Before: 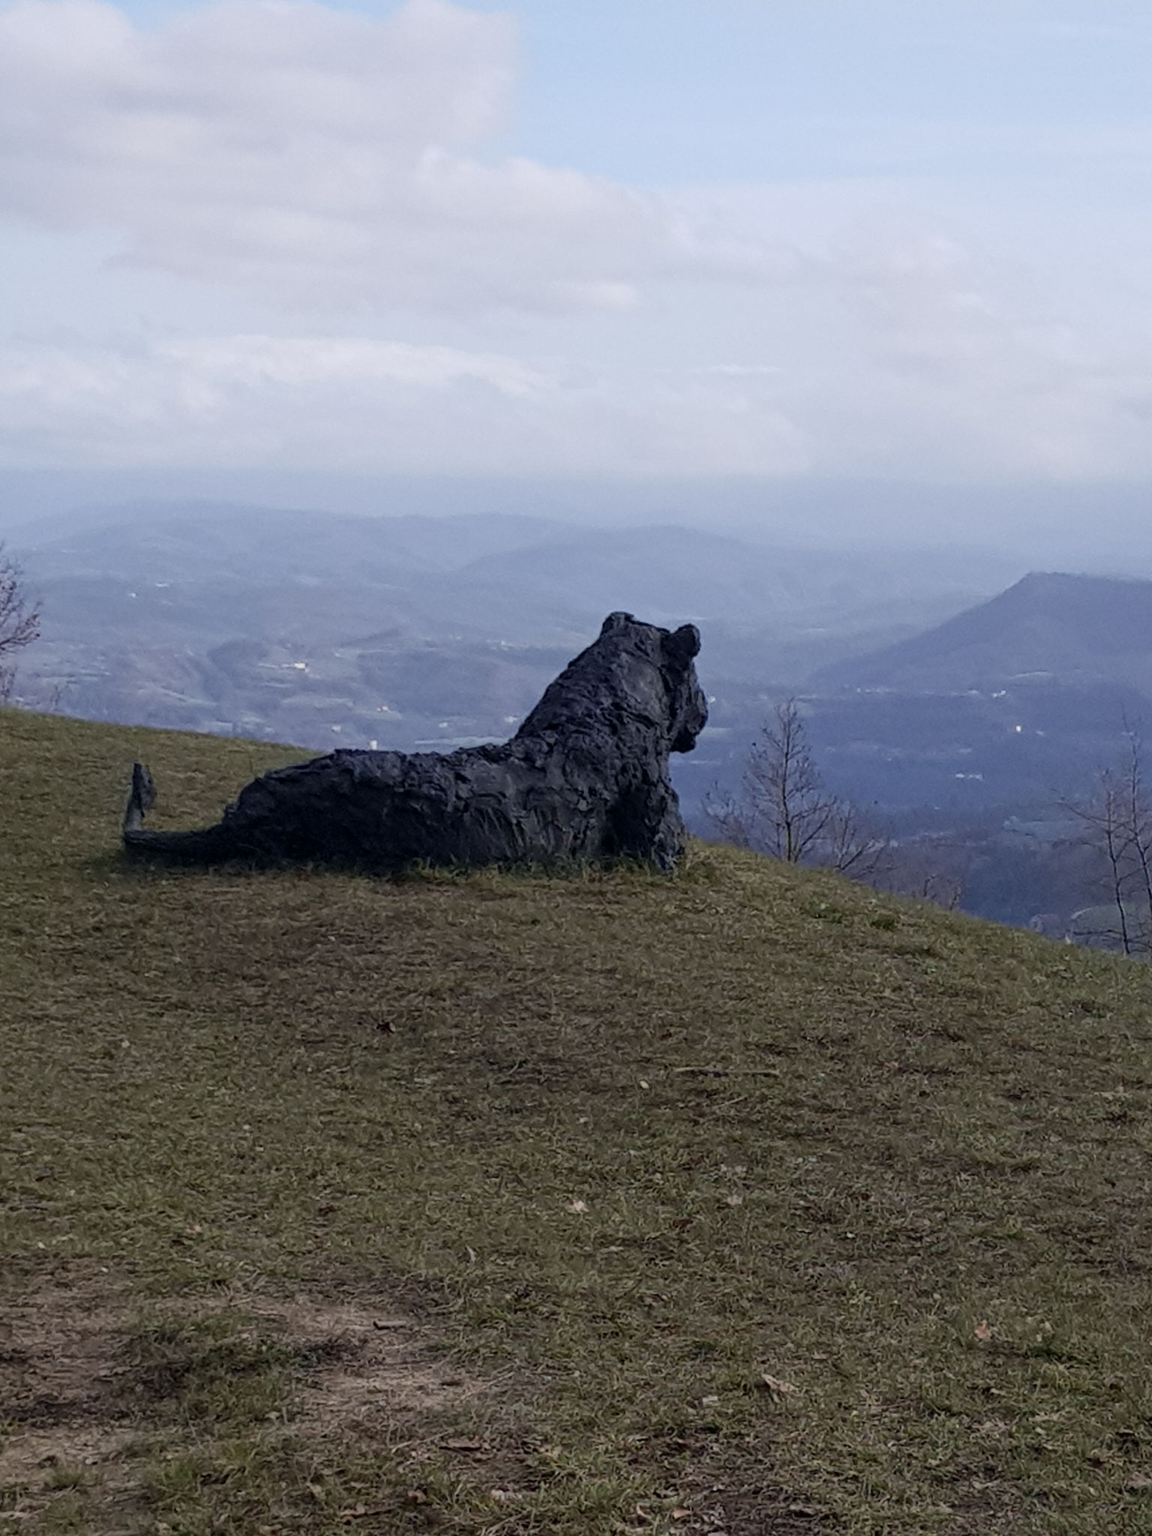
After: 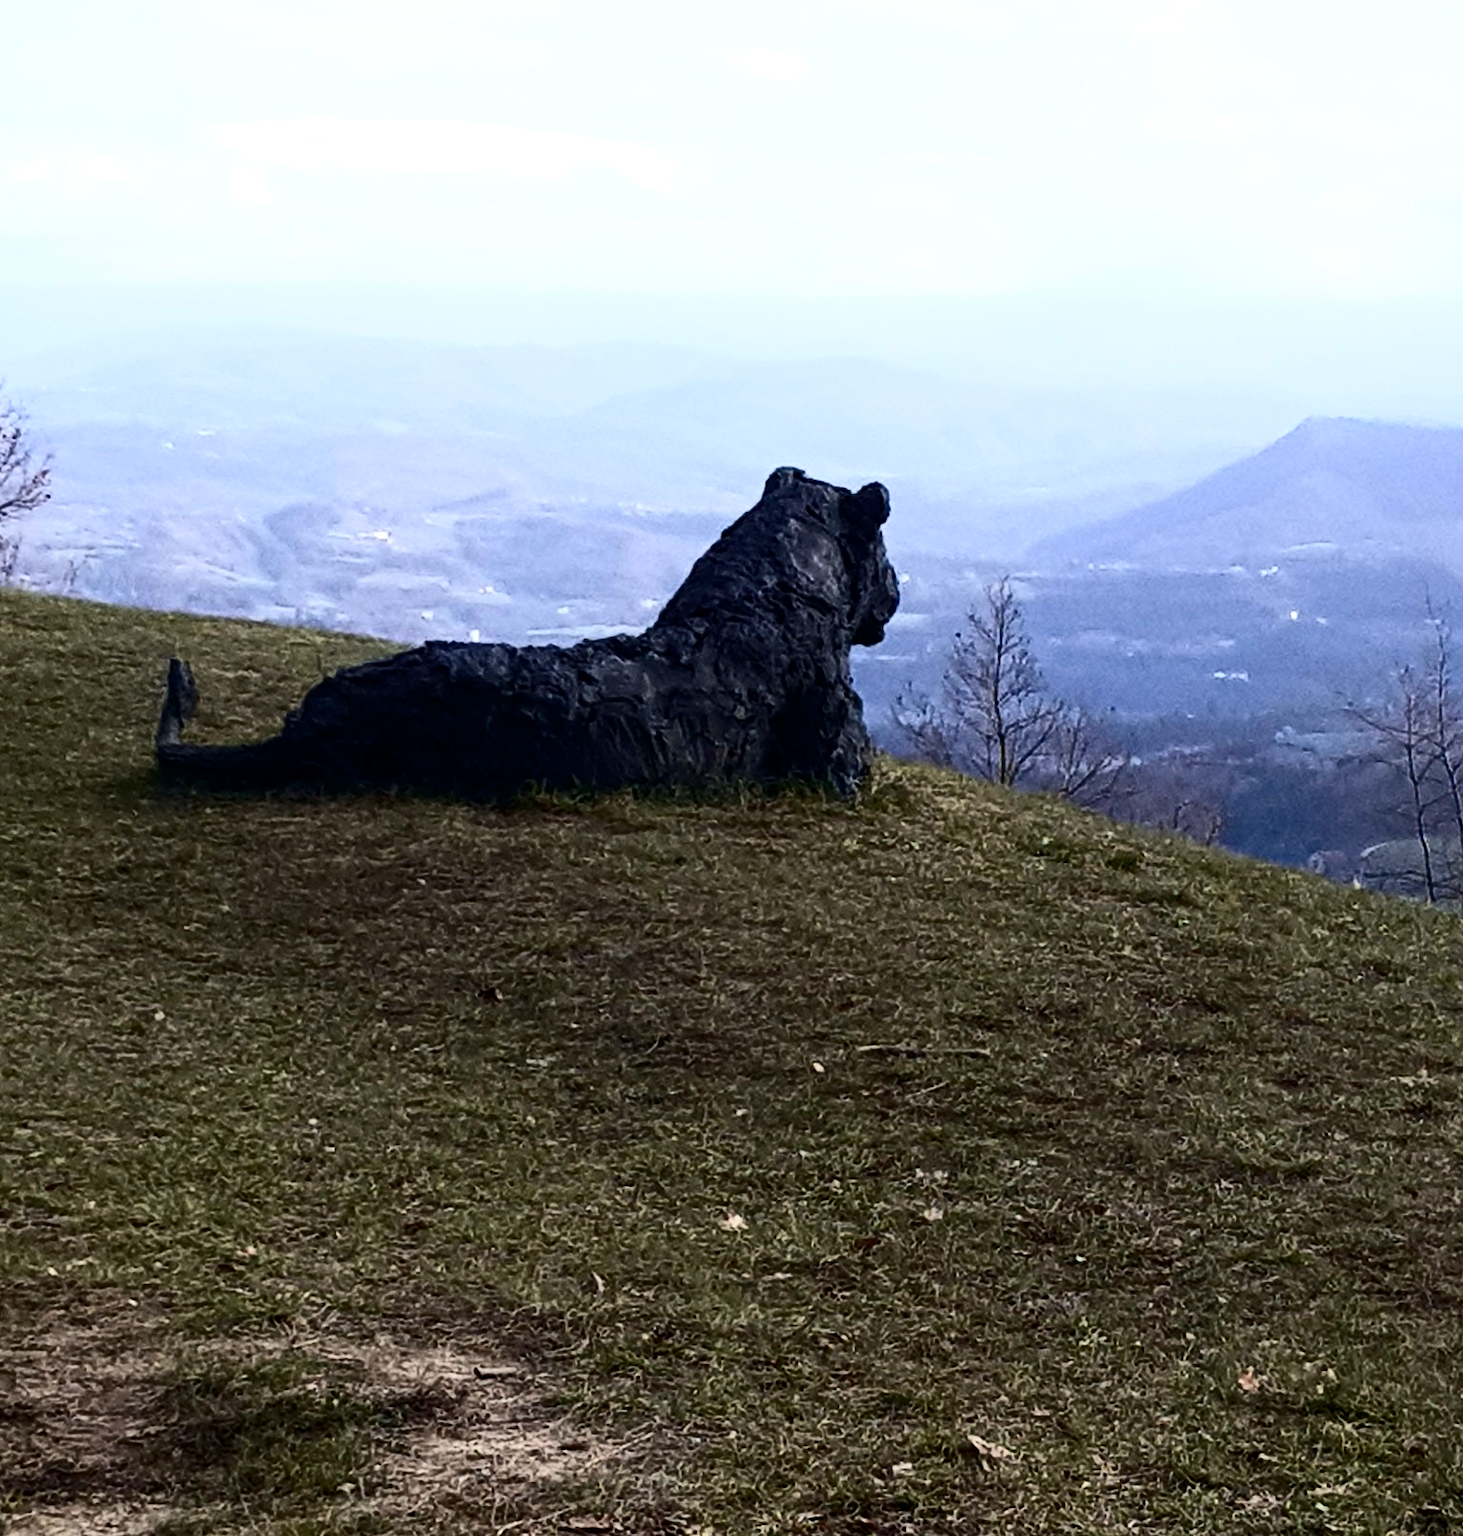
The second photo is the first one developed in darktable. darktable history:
tone equalizer: -8 EV -0.737 EV, -7 EV -0.708 EV, -6 EV -0.602 EV, -5 EV -0.408 EV, -3 EV 0.385 EV, -2 EV 0.6 EV, -1 EV 0.689 EV, +0 EV 0.765 EV
crop and rotate: top 15.921%, bottom 5.339%
contrast brightness saturation: contrast 0.407, brightness 0.048, saturation 0.25
